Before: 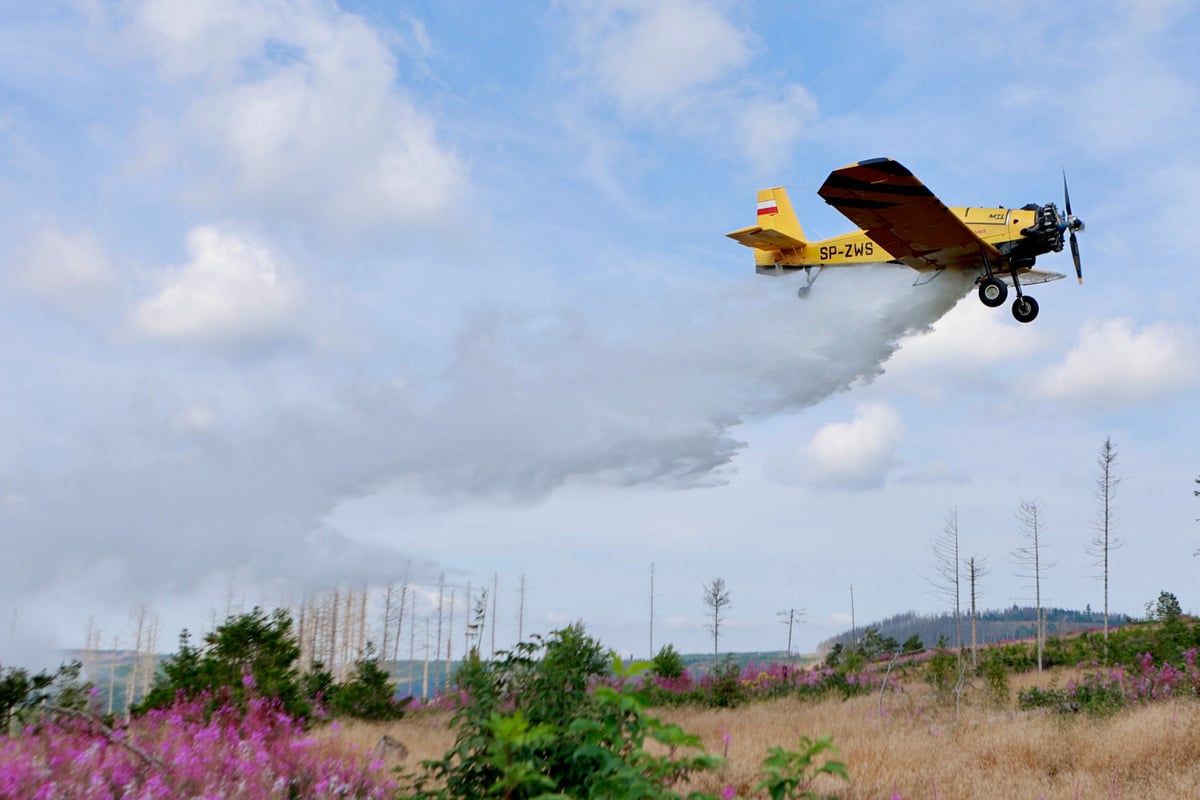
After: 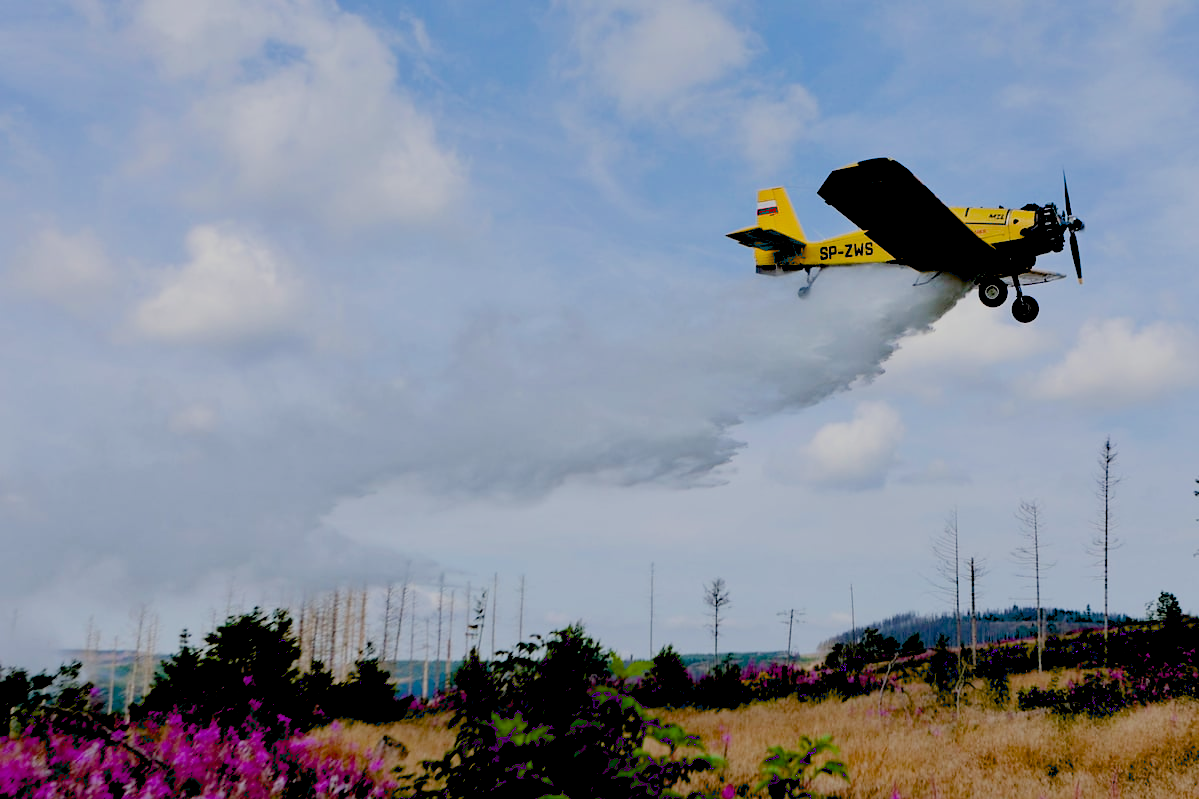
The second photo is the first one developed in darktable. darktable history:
filmic rgb: black relative exposure -7.65 EV, white relative exposure 4.56 EV, hardness 3.61
exposure: black level correction 0.098, exposure -0.086 EV, compensate highlight preservation false
crop: left 0.047%
